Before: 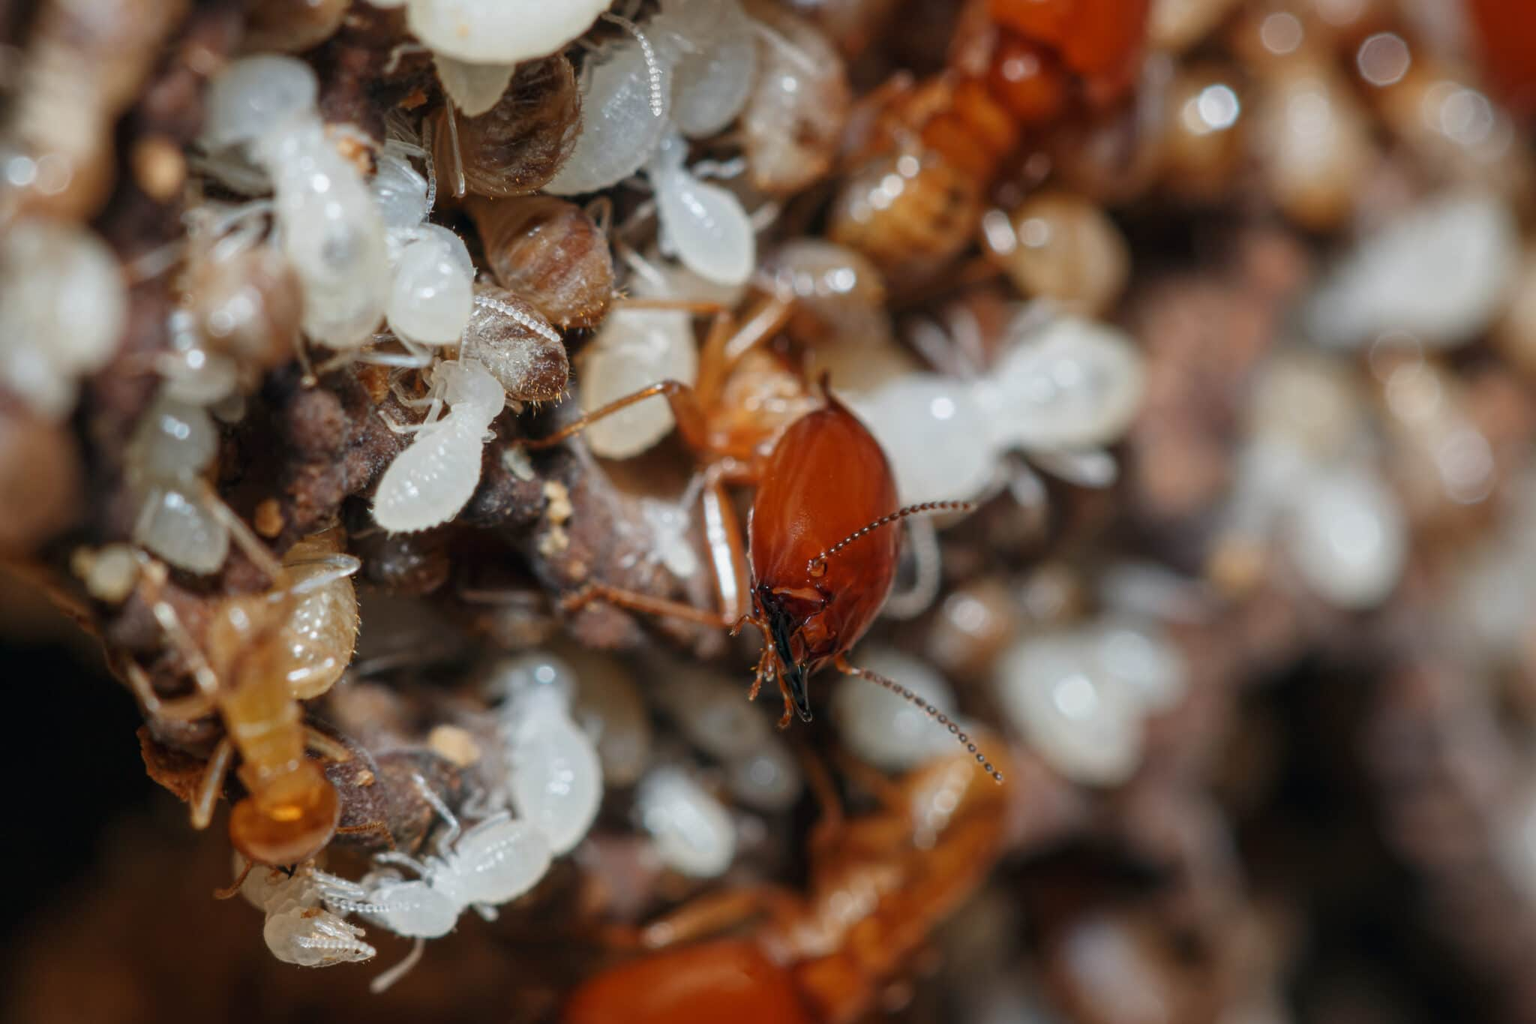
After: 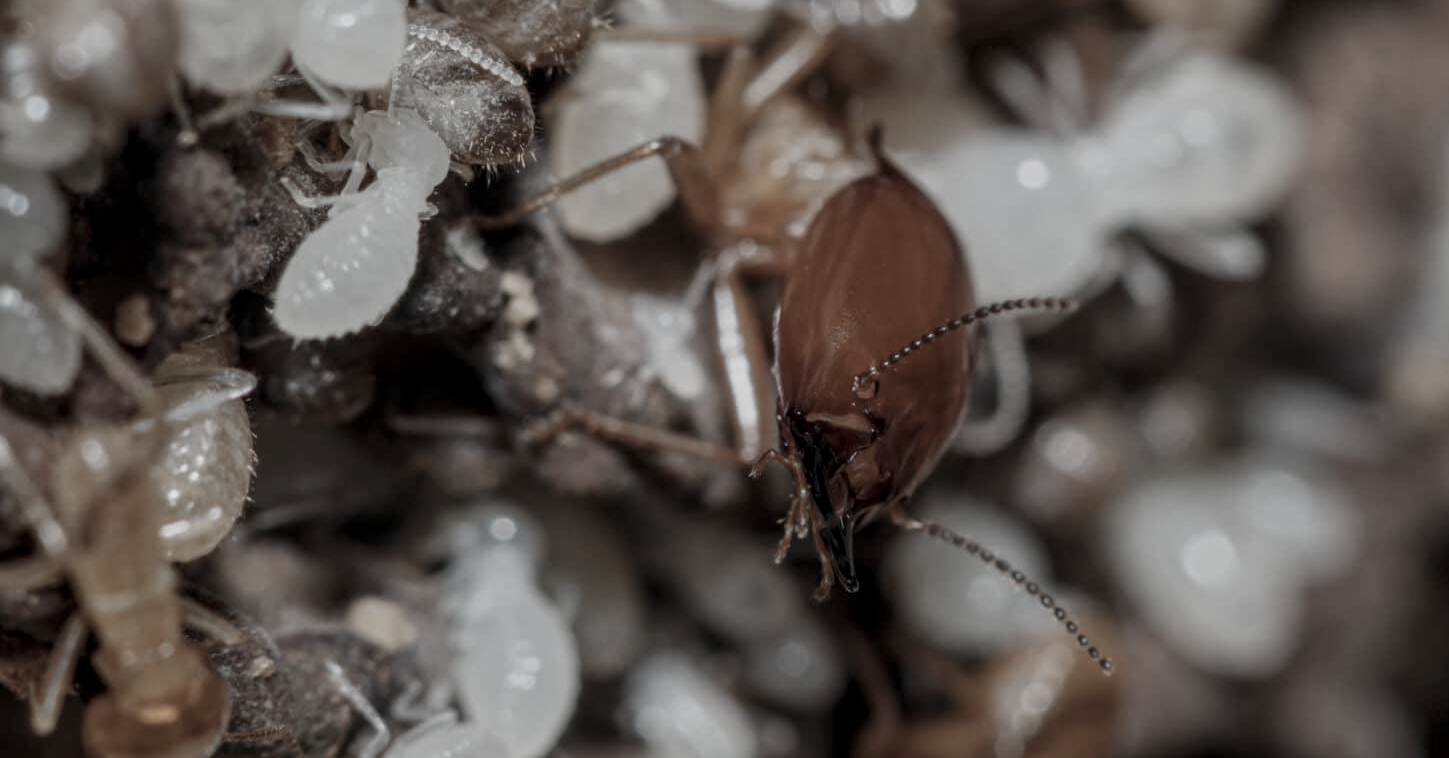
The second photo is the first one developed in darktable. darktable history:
exposure: exposure -0.582 EV, compensate exposure bias true, compensate highlight preservation false
local contrast: on, module defaults
color zones: curves: ch1 [(0, 0.292) (0.001, 0.292) (0.2, 0.264) (0.4, 0.248) (0.6, 0.248) (0.8, 0.264) (0.999, 0.292) (1, 0.292)], mix 38.85%
crop: left 10.943%, top 27.168%, right 18.267%, bottom 17.281%
